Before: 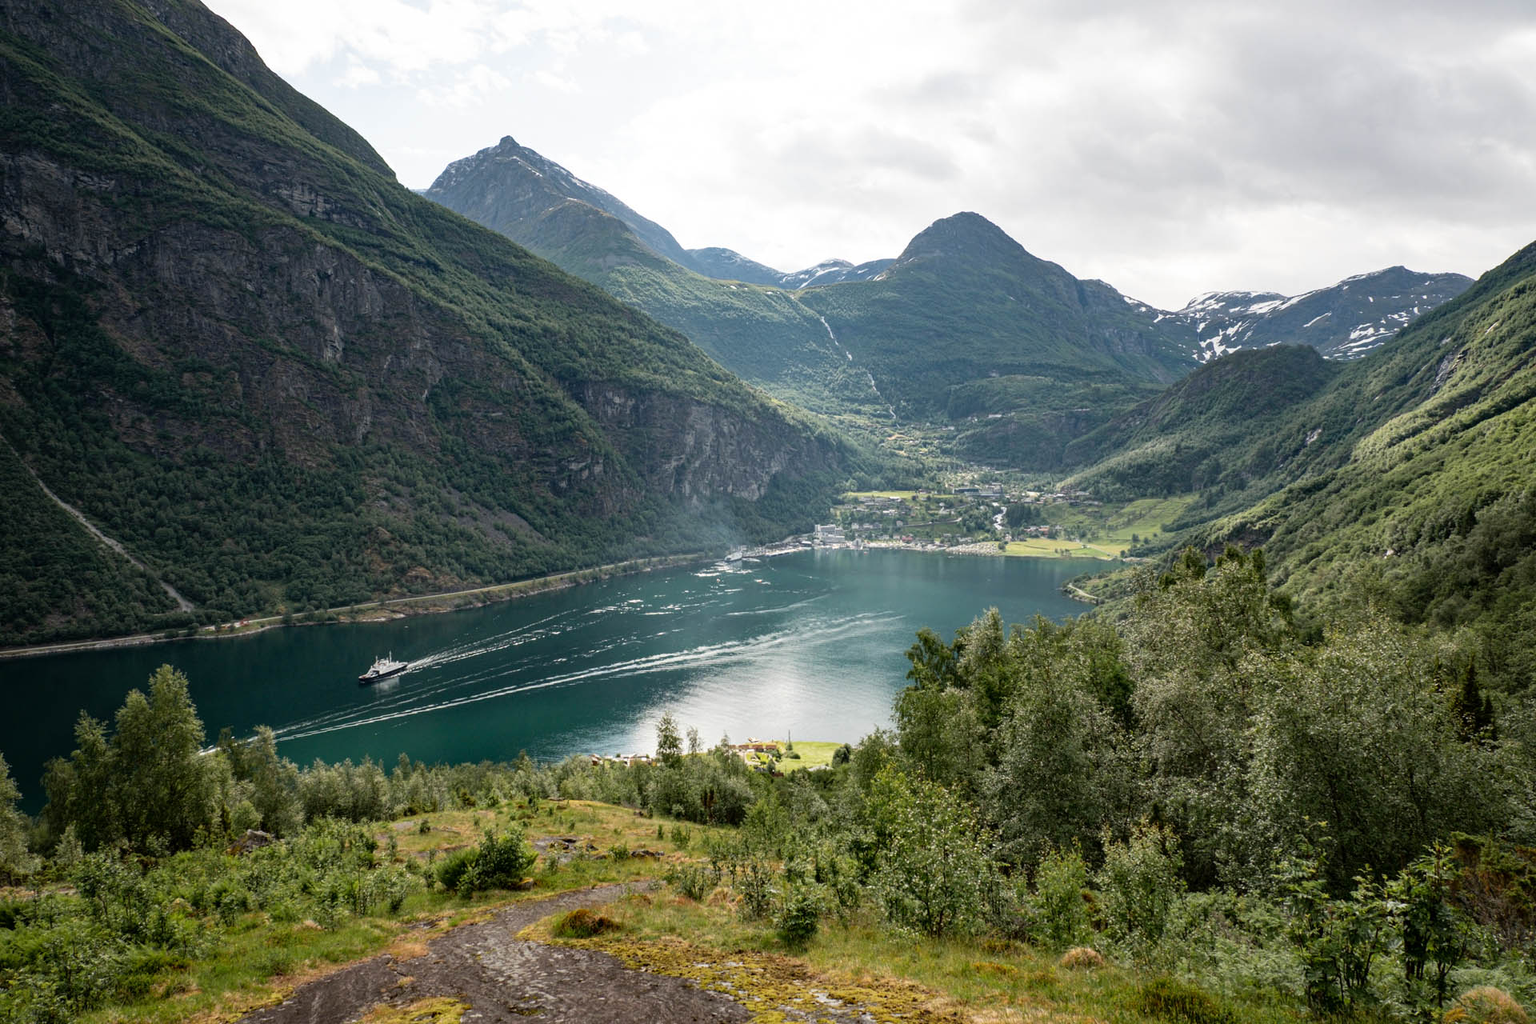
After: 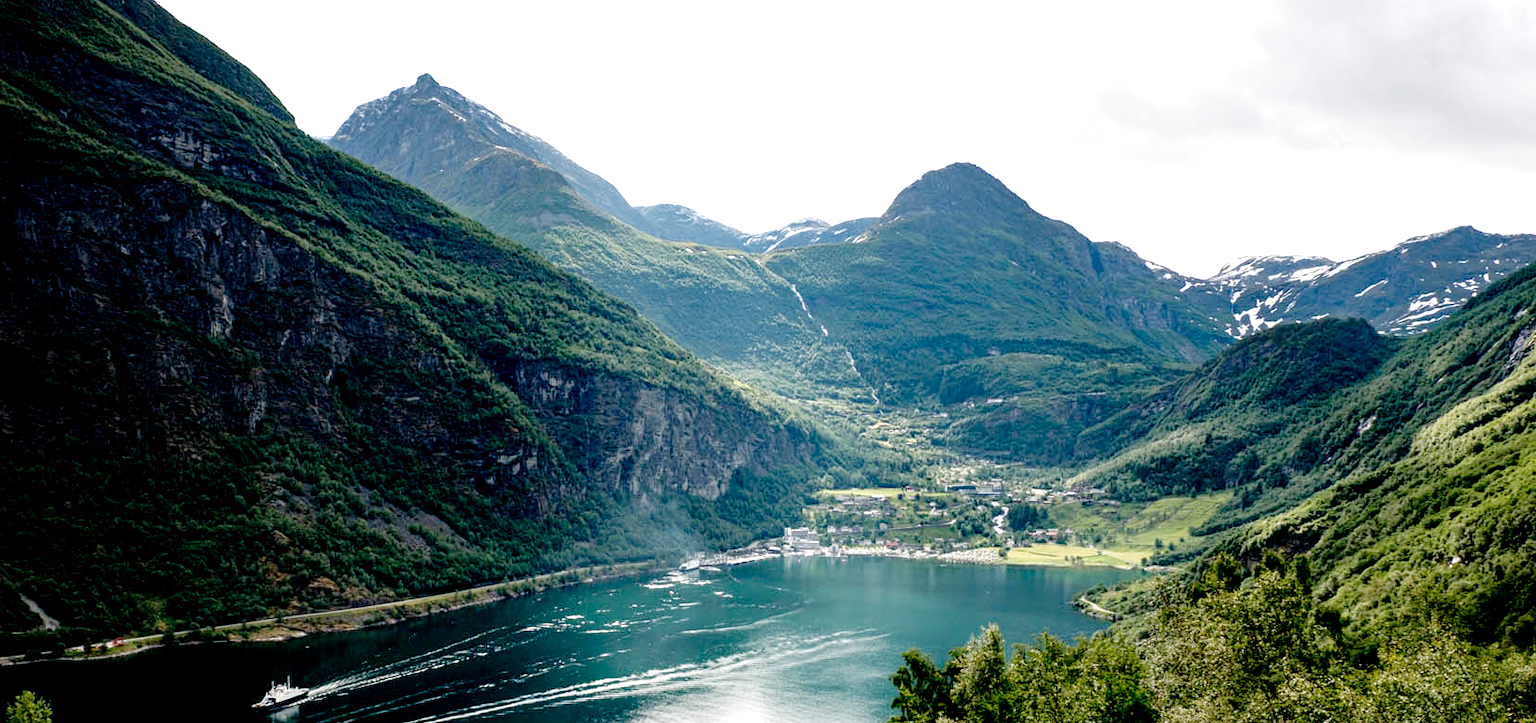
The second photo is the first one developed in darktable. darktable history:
exposure: black level correction 0.032, exposure 0.322 EV, compensate highlight preservation false
crop and rotate: left 9.357%, top 7.158%, right 5.003%, bottom 32.356%
tone equalizer: -8 EV -0.001 EV, -7 EV 0.003 EV, -6 EV -0.002 EV, -5 EV -0.007 EV, -4 EV -0.058 EV, -3 EV -0.224 EV, -2 EV -0.244 EV, -1 EV 0.088 EV, +0 EV 0.323 EV, edges refinement/feathering 500, mask exposure compensation -1.57 EV, preserve details no
tone curve: curves: ch0 [(0, 0) (0.003, 0.006) (0.011, 0.007) (0.025, 0.009) (0.044, 0.012) (0.069, 0.021) (0.1, 0.036) (0.136, 0.056) (0.177, 0.105) (0.224, 0.165) (0.277, 0.251) (0.335, 0.344) (0.399, 0.439) (0.468, 0.532) (0.543, 0.628) (0.623, 0.718) (0.709, 0.797) (0.801, 0.874) (0.898, 0.943) (1, 1)], preserve colors none
